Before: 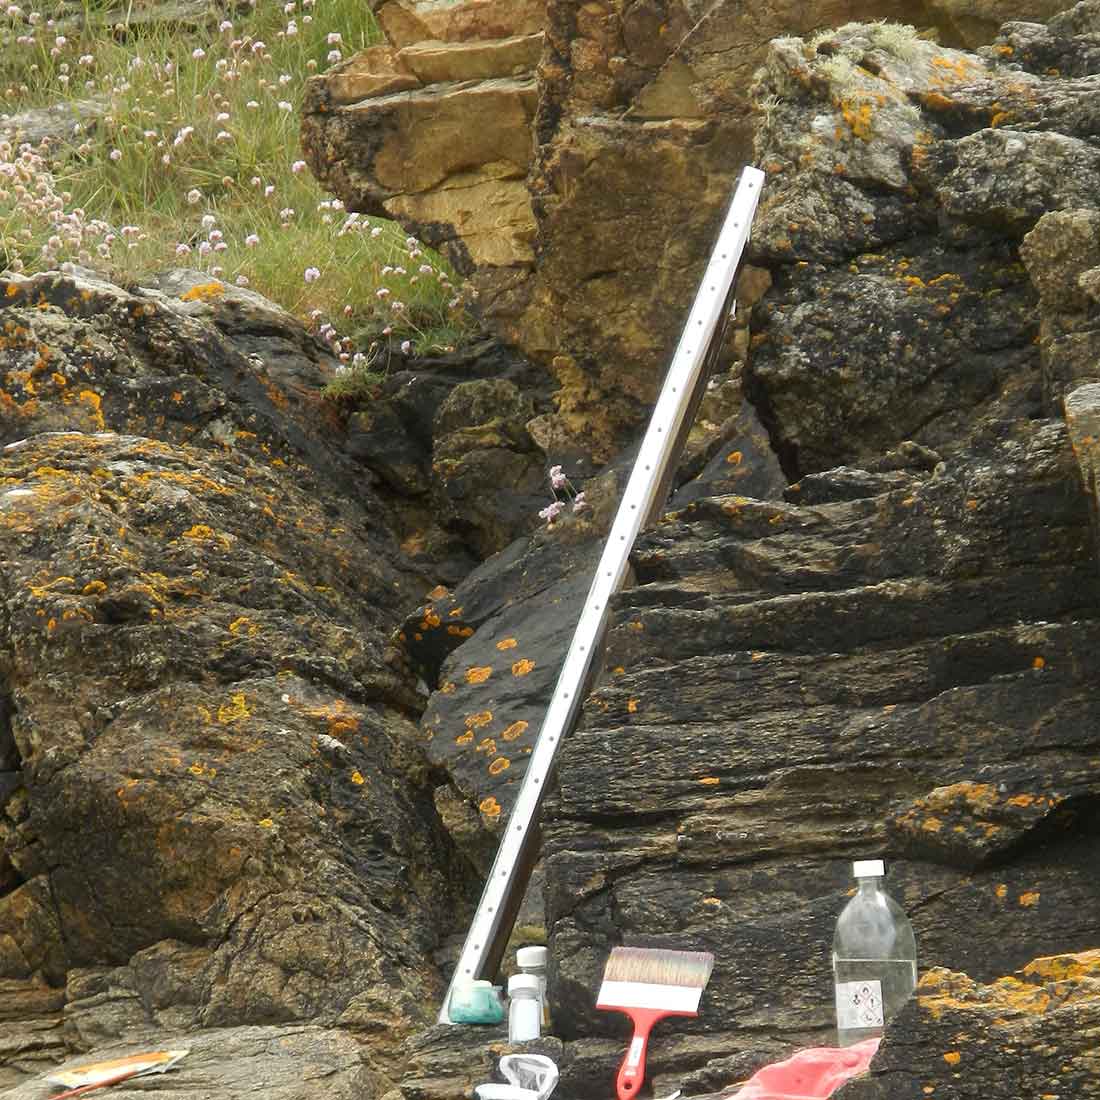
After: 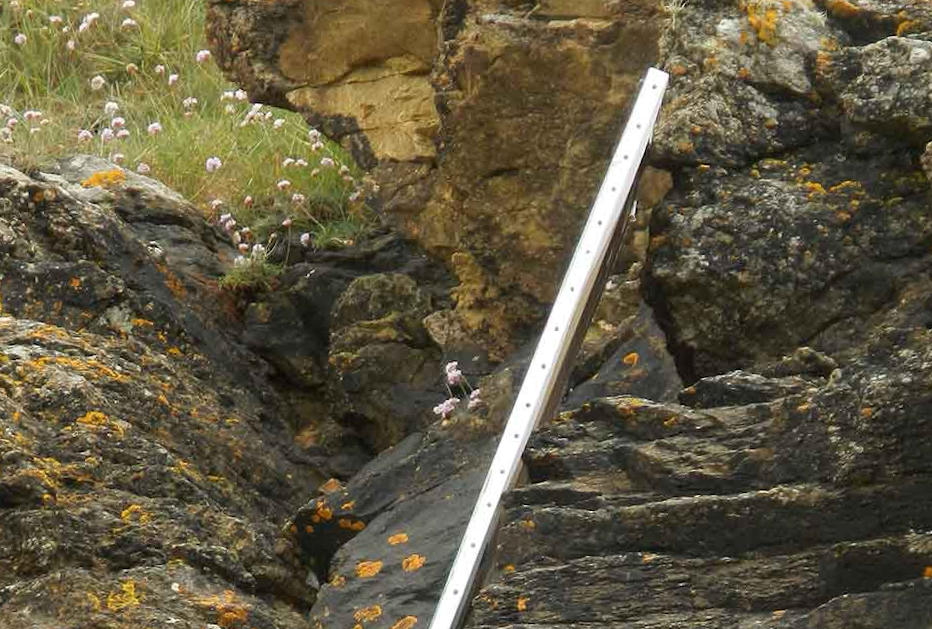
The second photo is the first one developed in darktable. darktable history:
crop and rotate: left 9.345%, top 7.22%, right 4.982%, bottom 32.331%
rotate and perspective: rotation 1.57°, crop left 0.018, crop right 0.982, crop top 0.039, crop bottom 0.961
